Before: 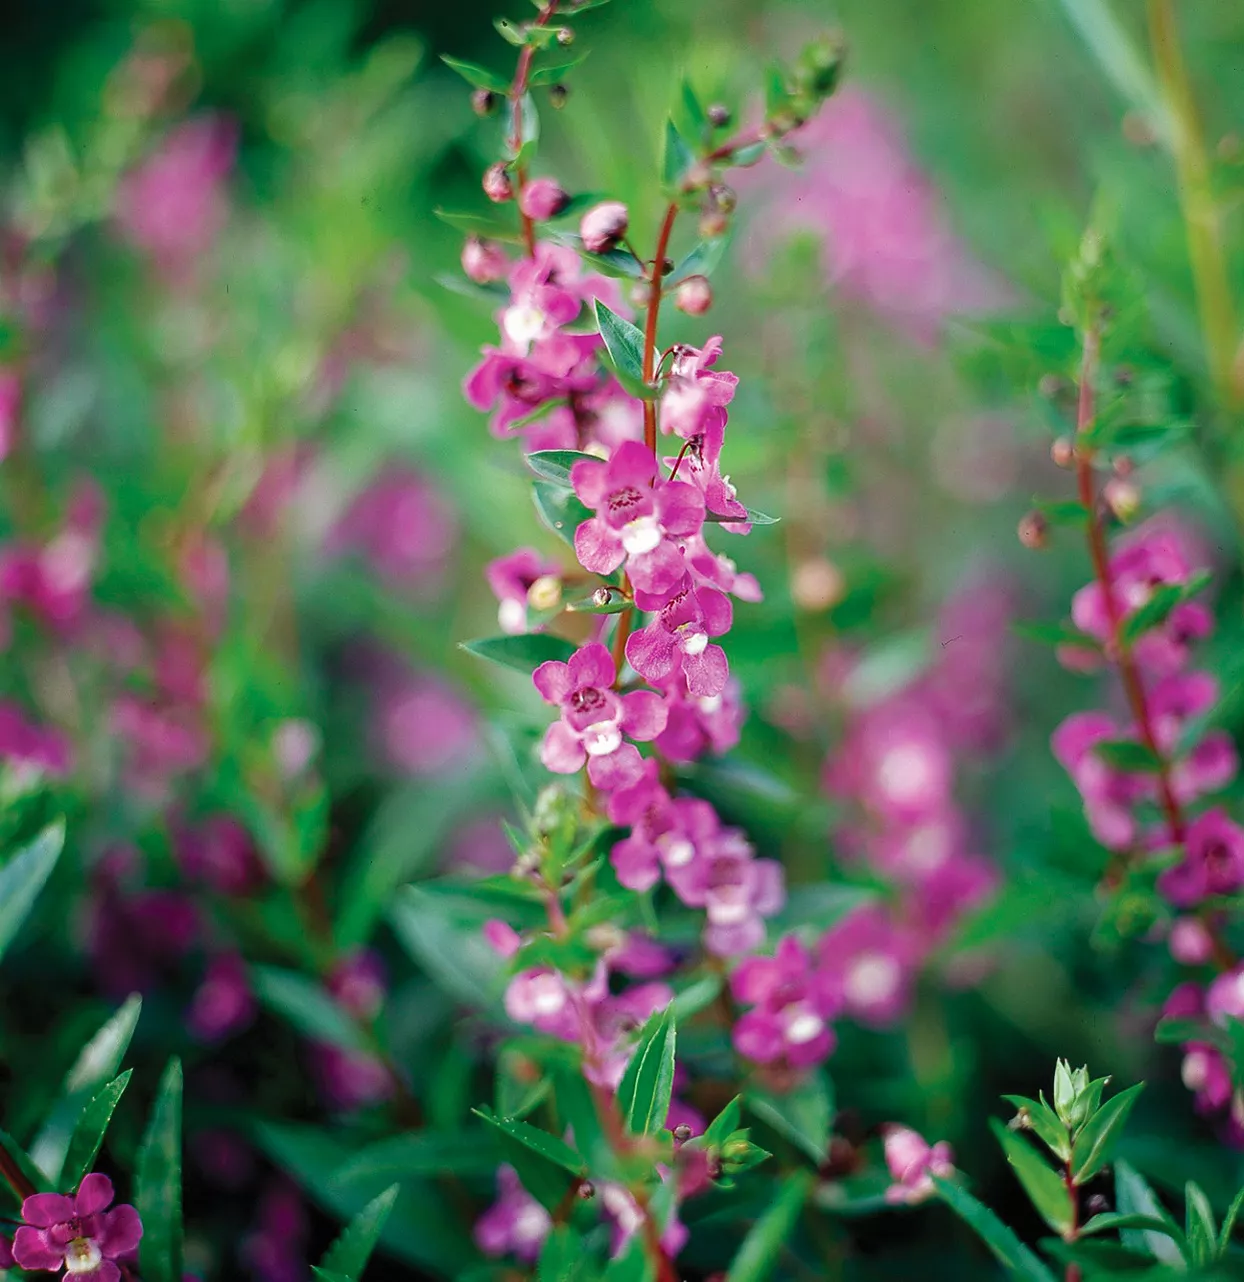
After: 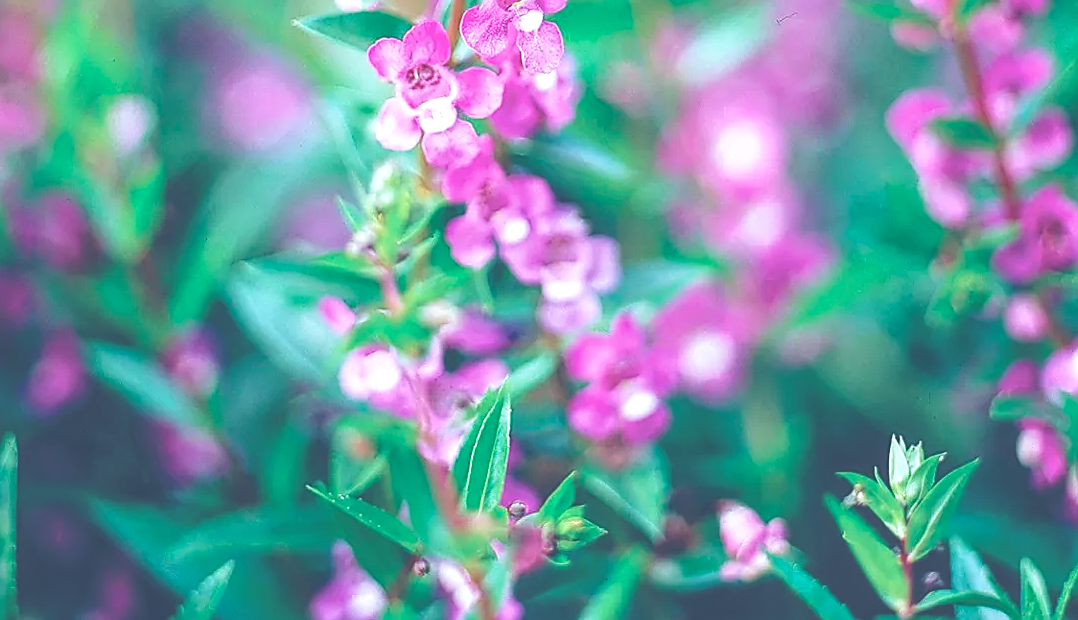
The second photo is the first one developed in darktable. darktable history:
crop and rotate: left 13.31%, top 48.648%, bottom 2.931%
sharpen: on, module defaults
base curve: curves: ch0 [(0, 0) (0.036, 0.037) (0.121, 0.228) (0.46, 0.76) (0.859, 0.983) (1, 1)], preserve colors none
exposure: black level correction -0.063, exposure -0.05 EV, compensate highlight preservation false
local contrast: highlights 92%, shadows 89%, detail 160%, midtone range 0.2
color balance rgb: linear chroma grading › global chroma -14.693%, perceptual saturation grading › global saturation 30.593%, global vibrance 20%
color calibration: x 0.381, y 0.391, temperature 4088.79 K
